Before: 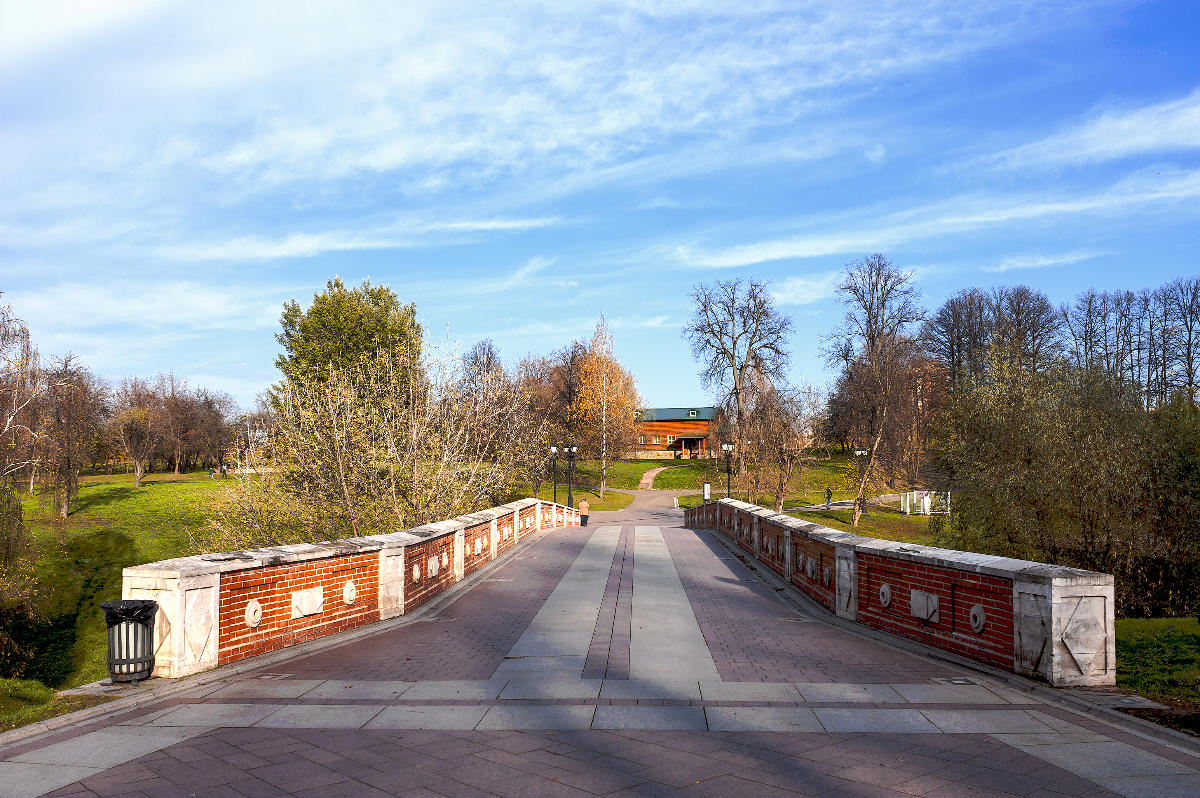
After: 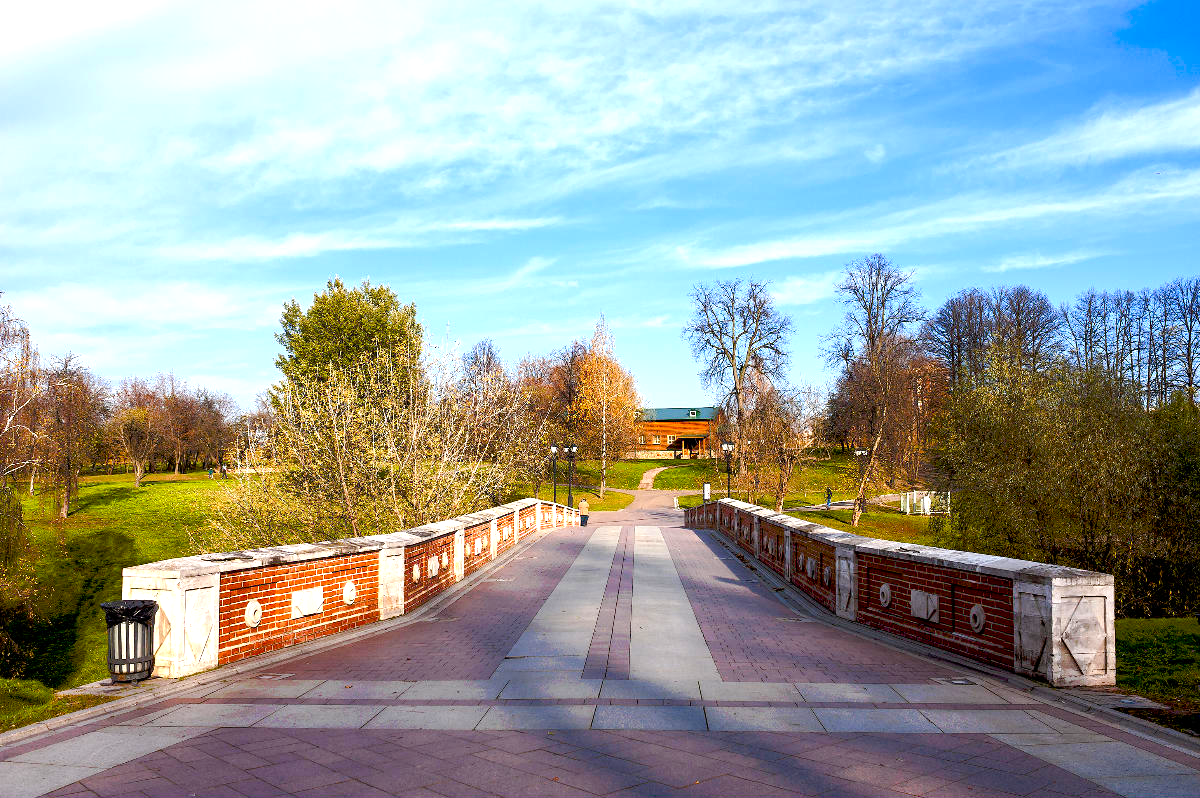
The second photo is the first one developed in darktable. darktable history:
tone equalizer: -8 EV -0.413 EV, -7 EV -0.425 EV, -6 EV -0.34 EV, -5 EV -0.221 EV, -3 EV 0.231 EV, -2 EV 0.345 EV, -1 EV 0.407 EV, +0 EV 0.389 EV
color balance rgb: perceptual saturation grading › global saturation 14.526%, perceptual saturation grading › highlights -30.58%, perceptual saturation grading › shadows 51.513%, global vibrance 42.024%
